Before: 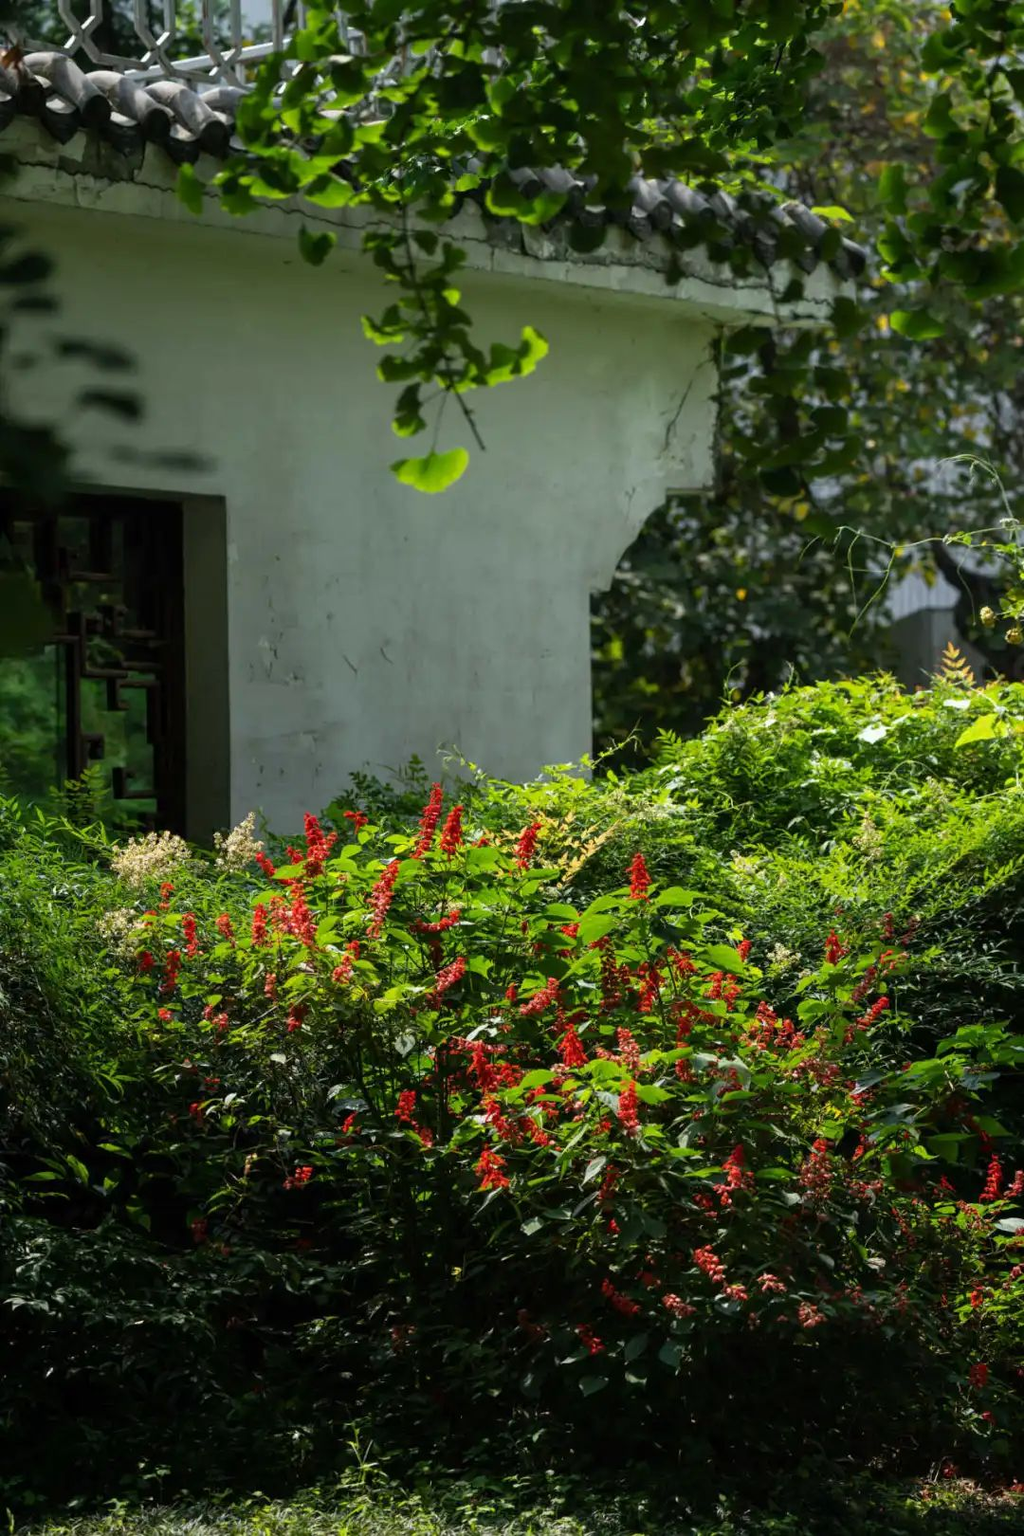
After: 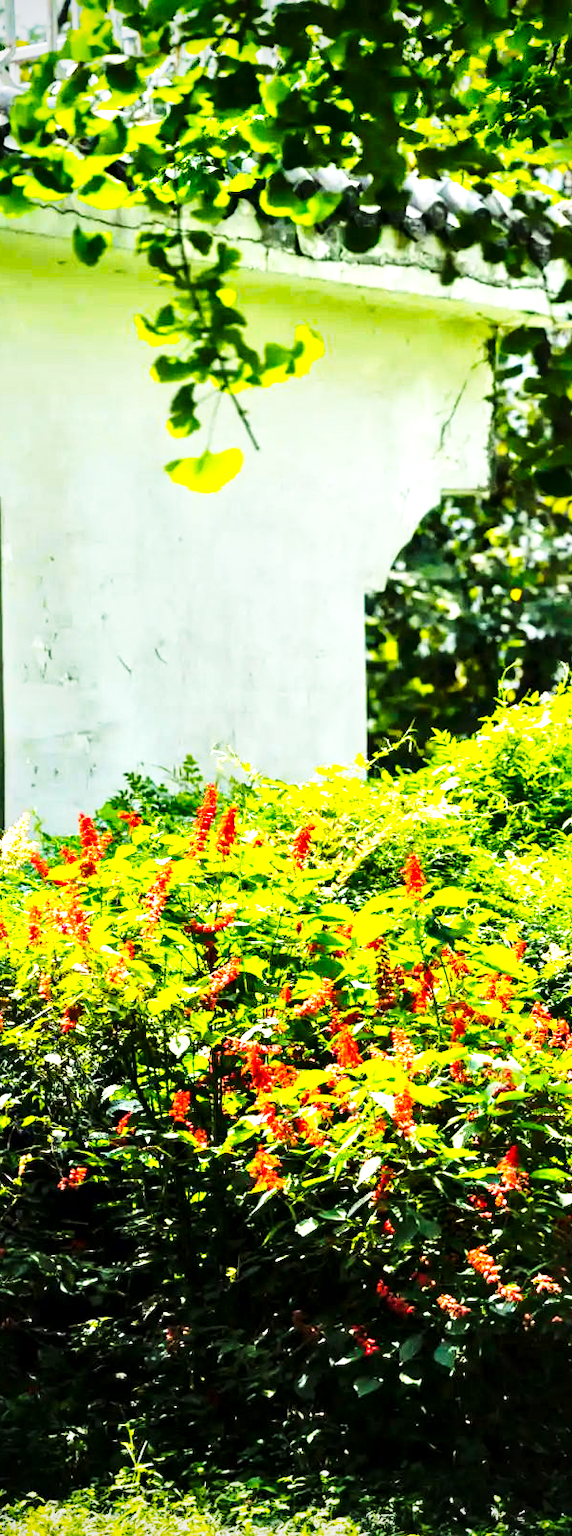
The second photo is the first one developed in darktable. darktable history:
crop: left 22.096%, right 22.046%, bottom 0.013%
exposure: black level correction 0, exposure 0.93 EV, compensate highlight preservation false
vignetting: brightness -0.566, saturation -0.001
color balance rgb: linear chroma grading › shadows -10.466%, linear chroma grading › global chroma 19.787%, perceptual saturation grading › global saturation 19.279%, perceptual brilliance grading › highlights 17.149%, perceptual brilliance grading › mid-tones 32.244%, perceptual brilliance grading › shadows -30.618%, global vibrance 20%
base curve: curves: ch0 [(0, 0) (0.018, 0.026) (0.143, 0.37) (0.33, 0.731) (0.458, 0.853) (0.735, 0.965) (0.905, 0.986) (1, 1)], preserve colors none
tone equalizer: -8 EV 0.007 EV, -7 EV -0.016 EV, -6 EV 0.039 EV, -5 EV 0.051 EV, -4 EV 0.29 EV, -3 EV 0.668 EV, -2 EV 0.56 EV, -1 EV 0.173 EV, +0 EV 0.042 EV
local contrast: mode bilateral grid, contrast 26, coarseness 60, detail 150%, midtone range 0.2
